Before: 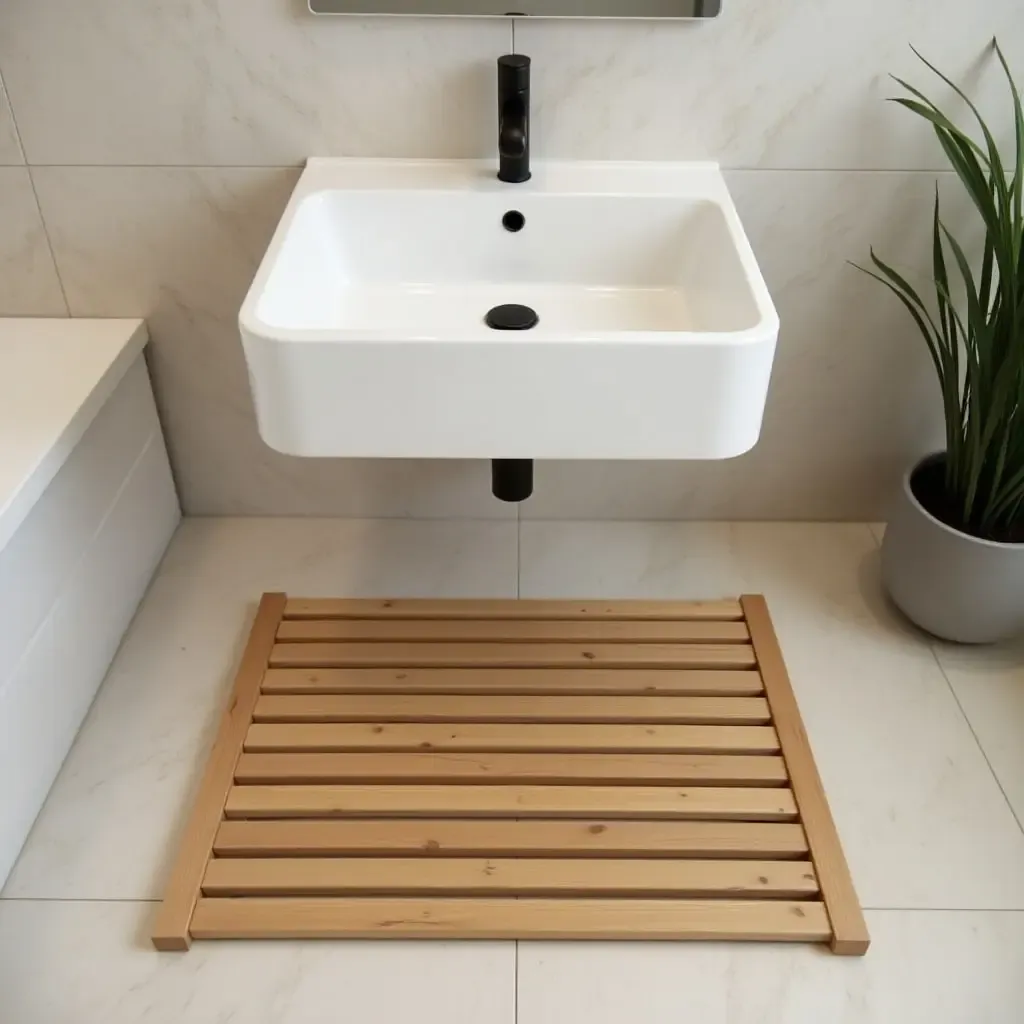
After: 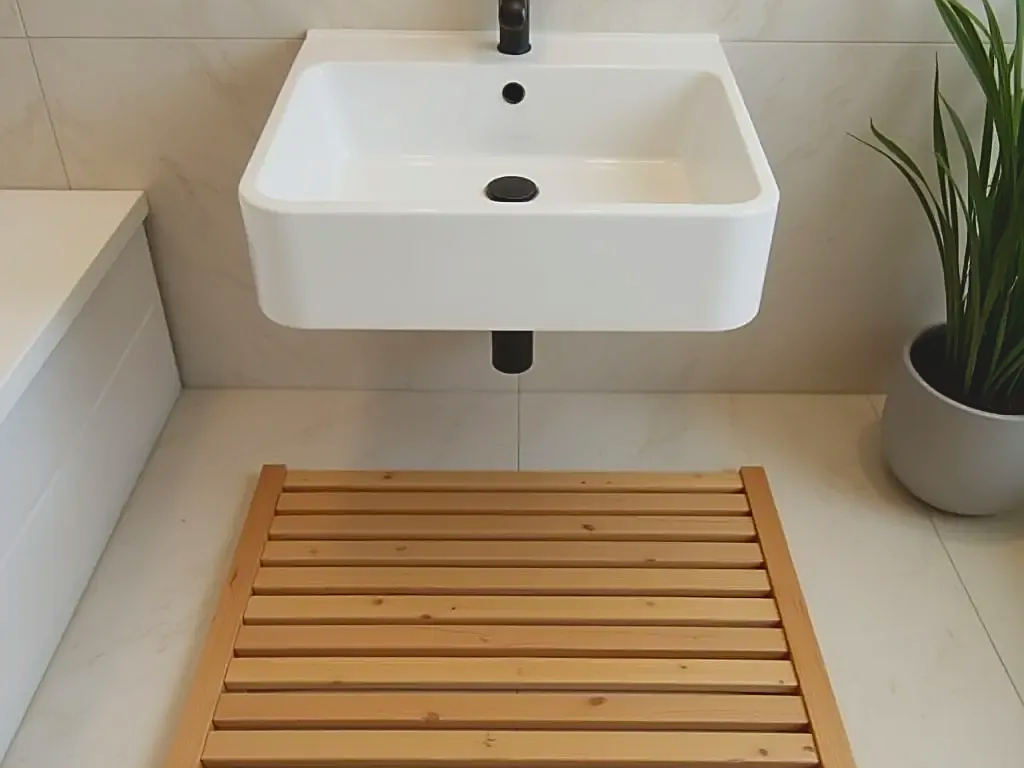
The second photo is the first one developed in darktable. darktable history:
sharpen: amount 0.6
contrast brightness saturation: contrast -0.19, saturation 0.19
crop and rotate: top 12.5%, bottom 12.5%
